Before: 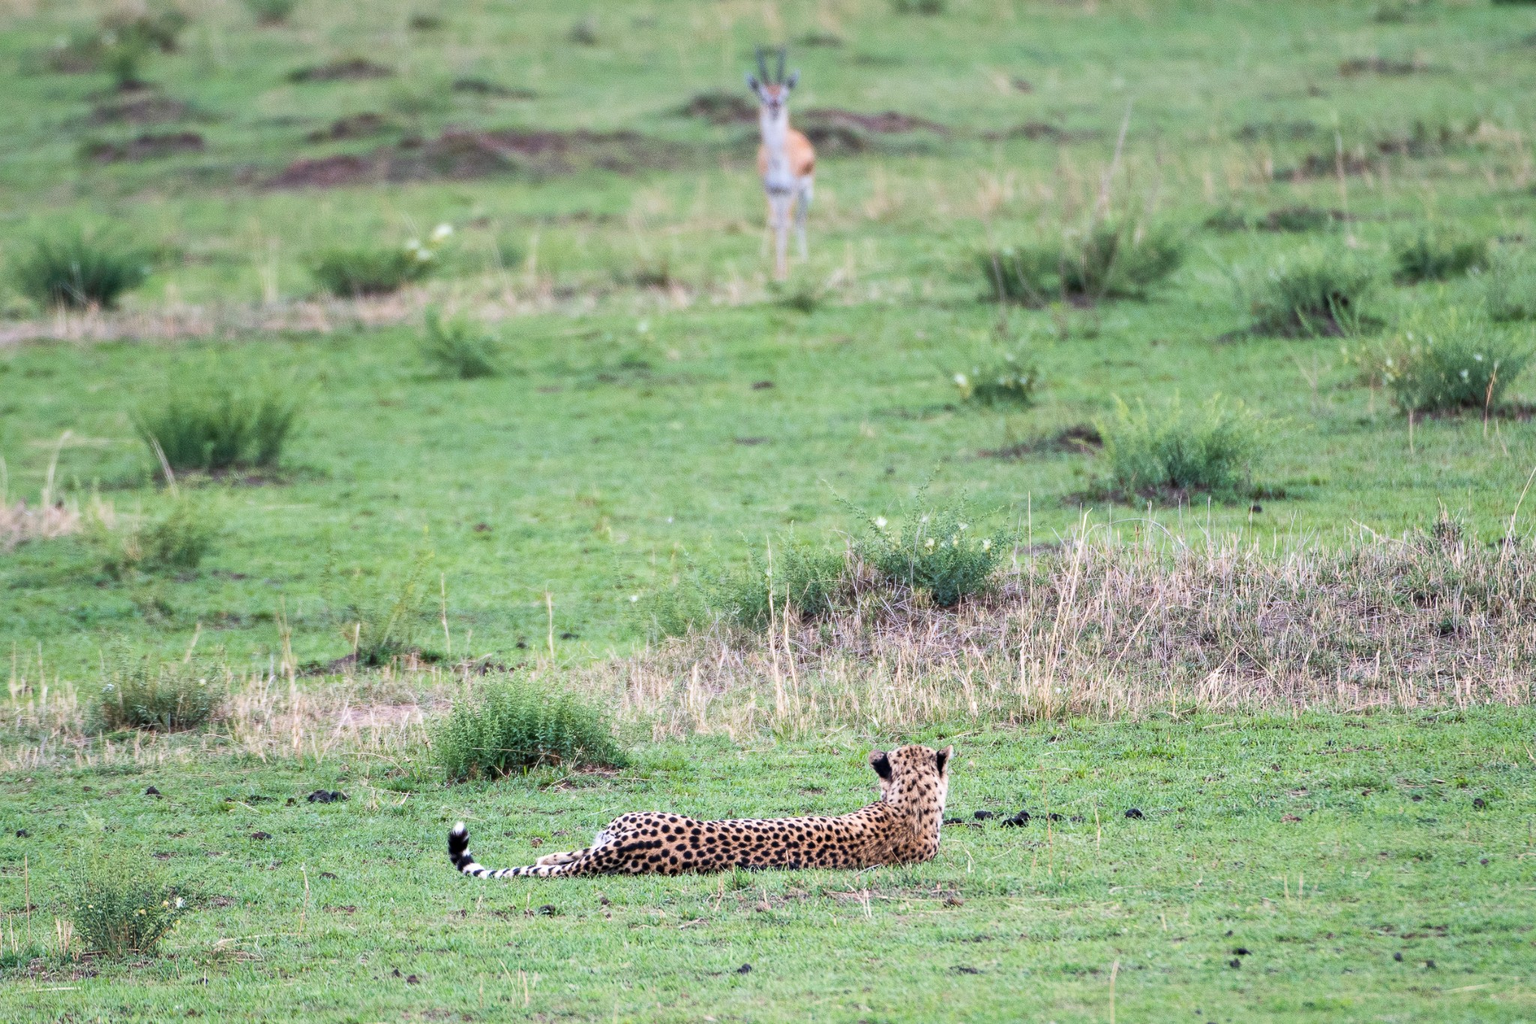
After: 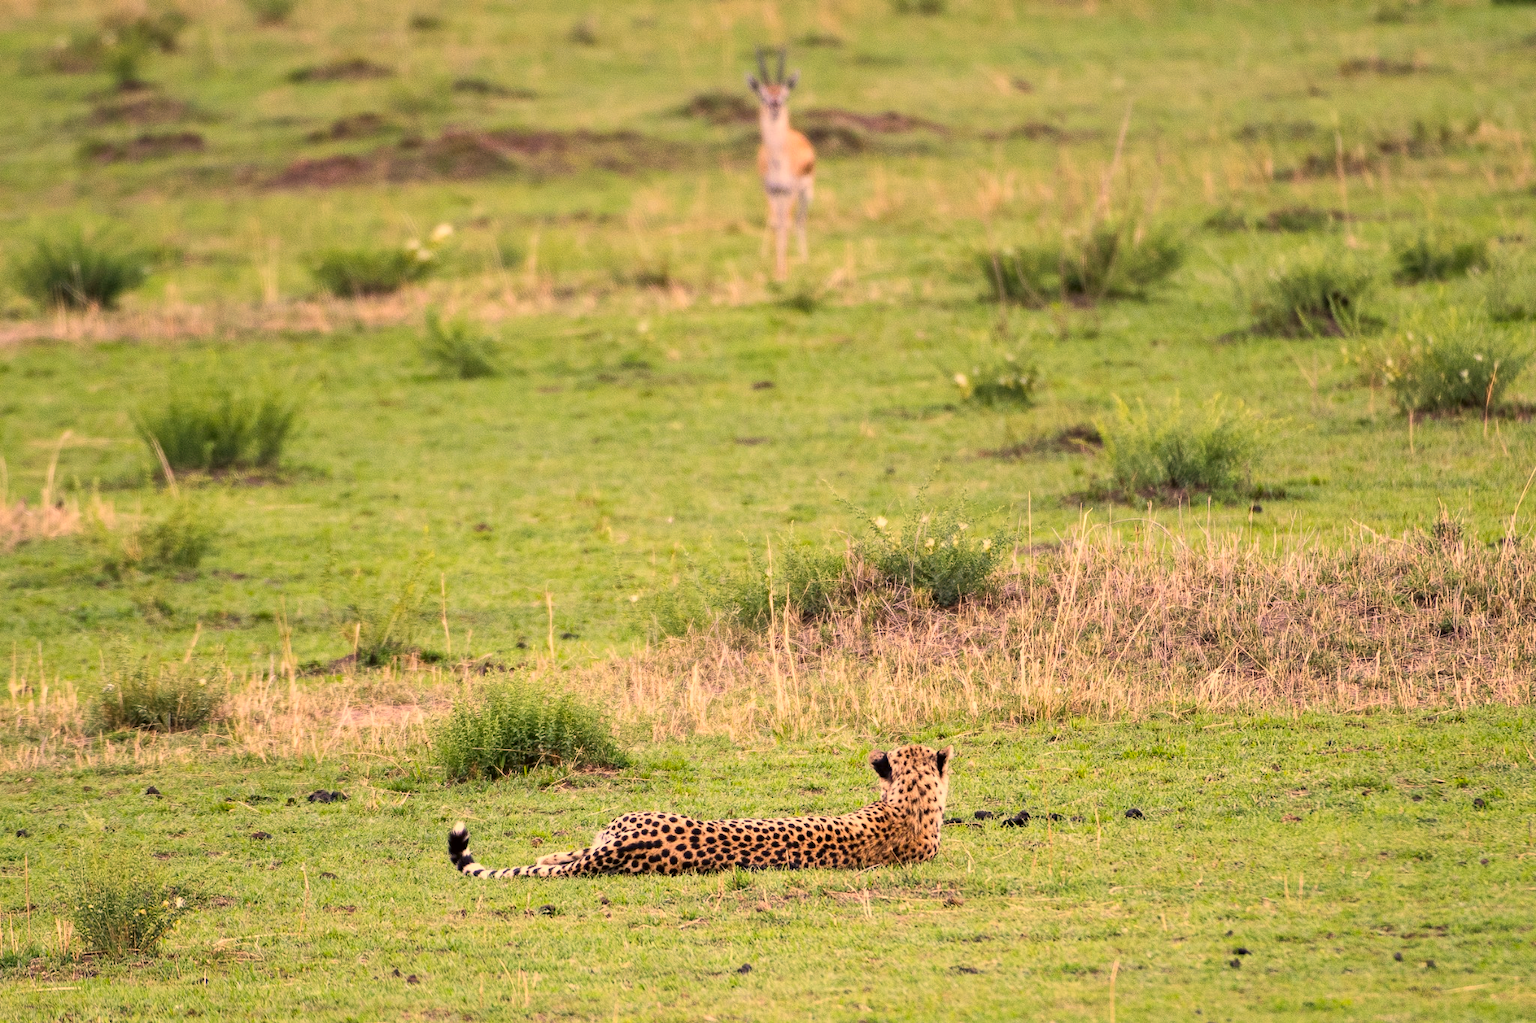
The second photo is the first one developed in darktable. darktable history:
color correction: highlights a* 18.57, highlights b* 36.02, shadows a* 1.01, shadows b* 6.39, saturation 1.01
